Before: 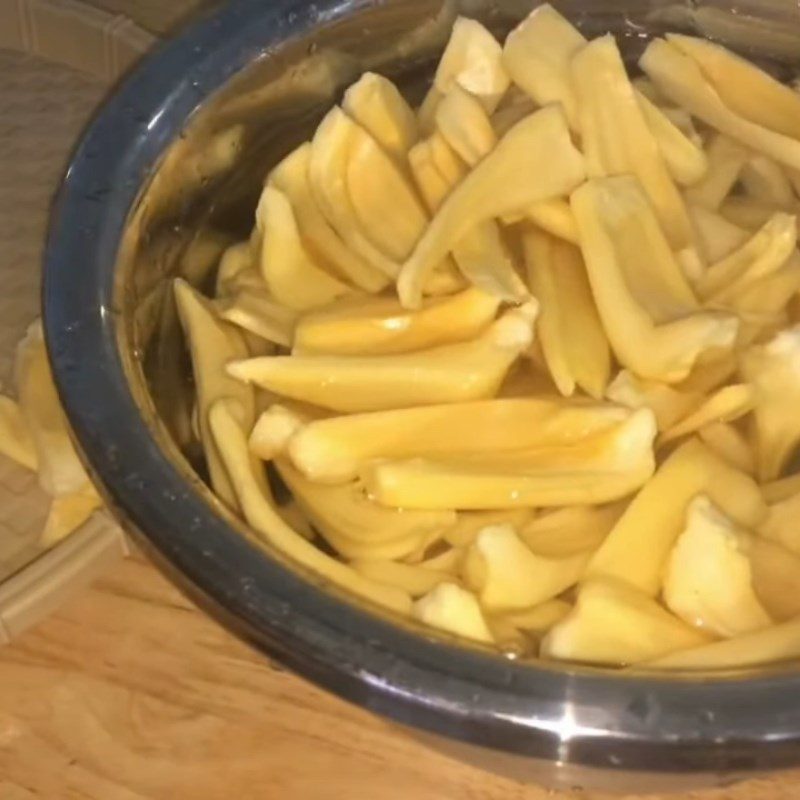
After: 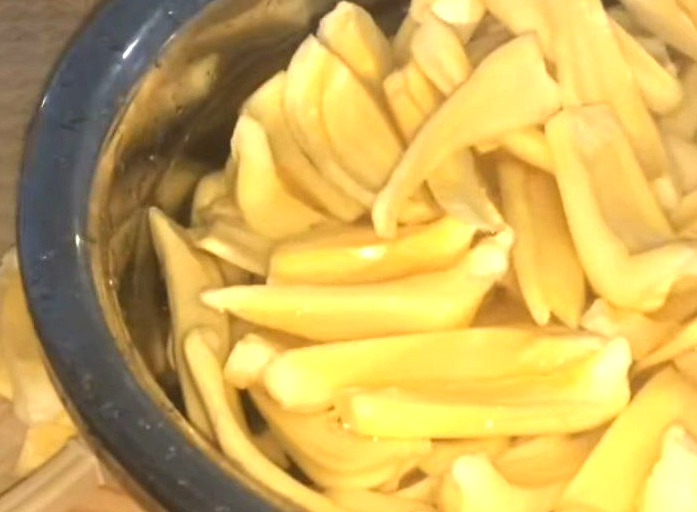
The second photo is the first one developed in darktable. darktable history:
crop: left 3.132%, top 8.885%, right 9.659%, bottom 27.004%
exposure: black level correction 0, exposure 0.703 EV, compensate exposure bias true, compensate highlight preservation false
